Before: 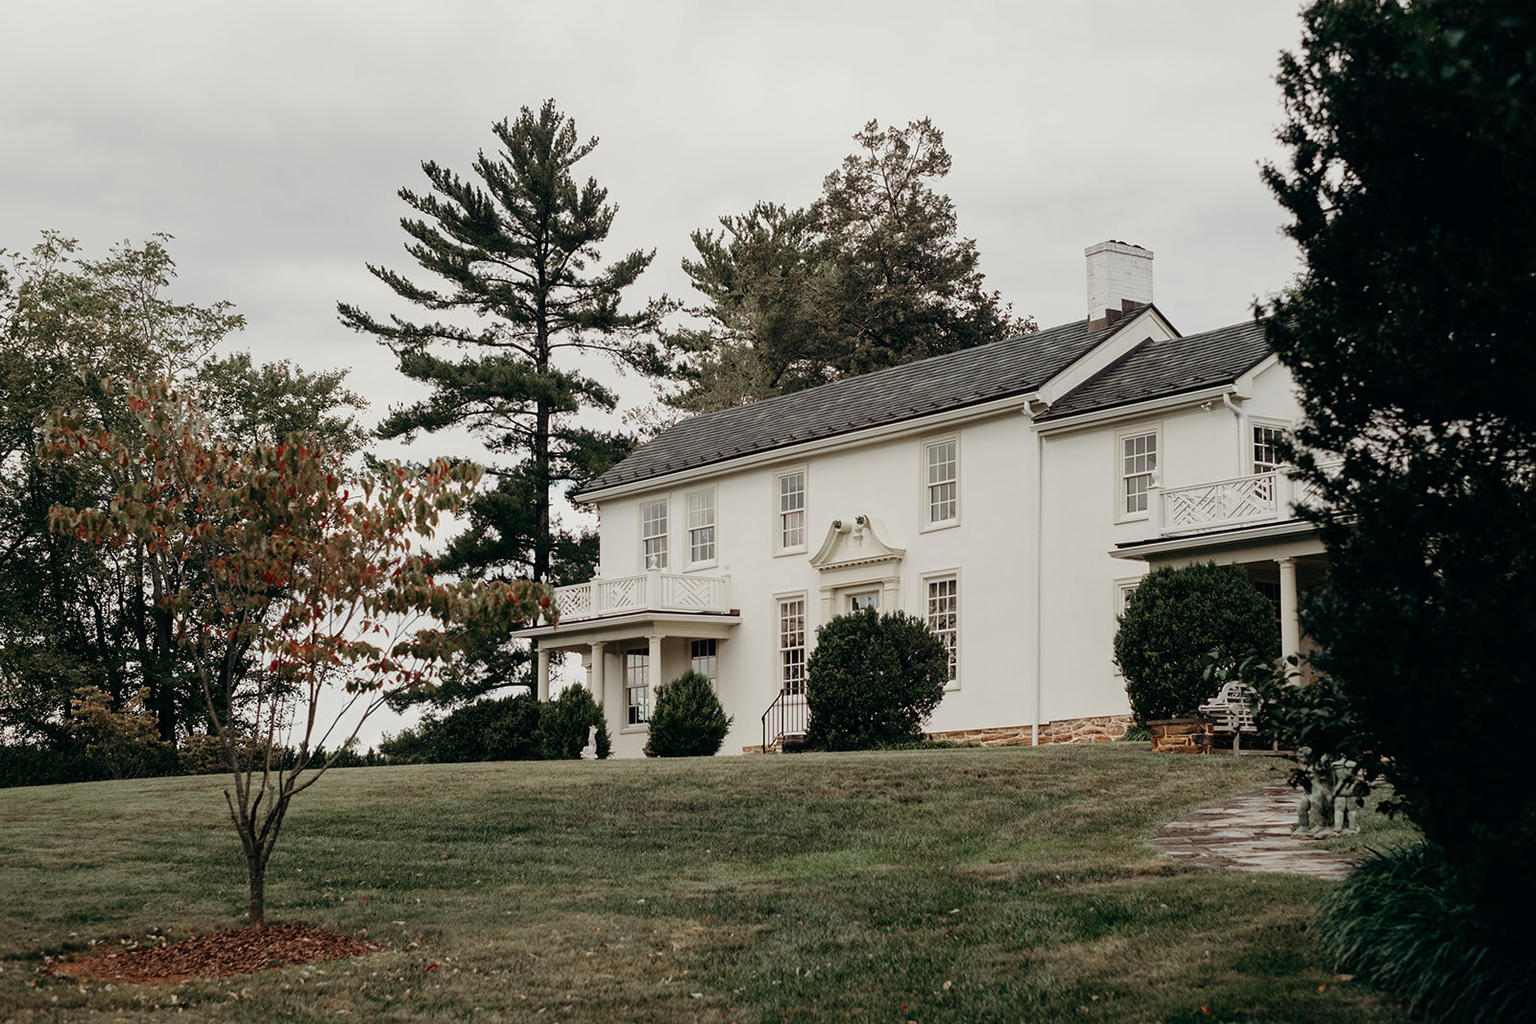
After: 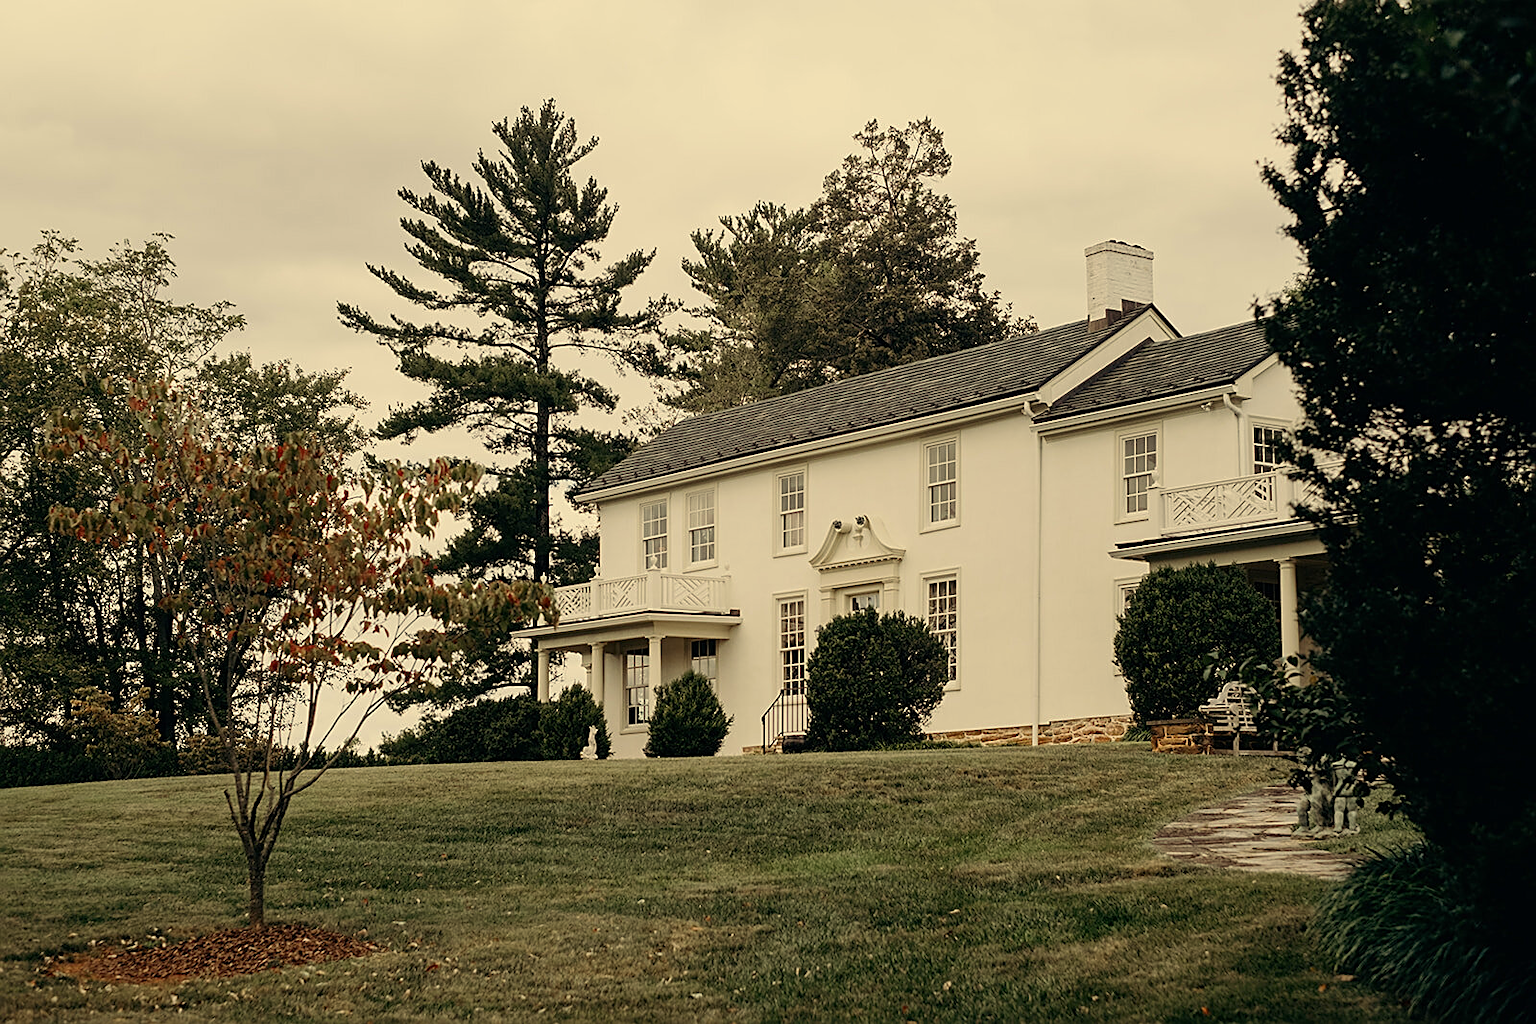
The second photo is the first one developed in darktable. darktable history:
color correction: highlights a* 2.48, highlights b* 23.06
sharpen: radius 1.978
